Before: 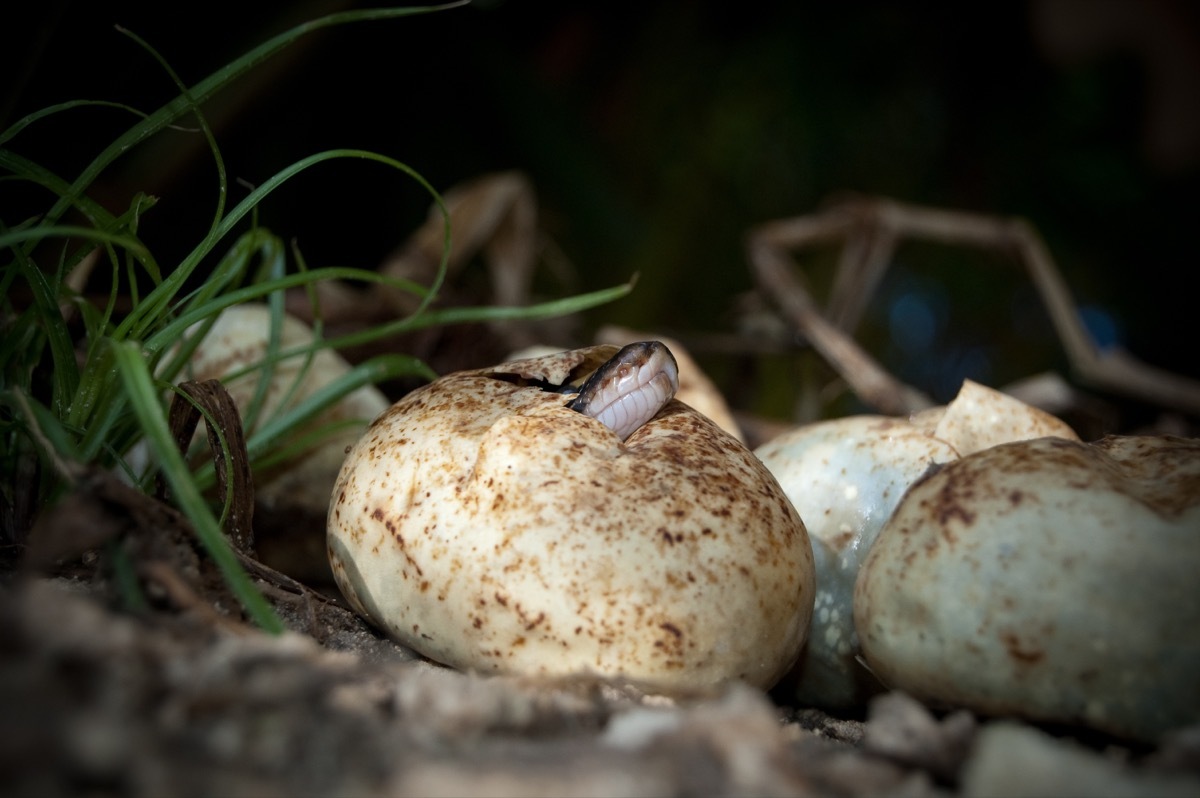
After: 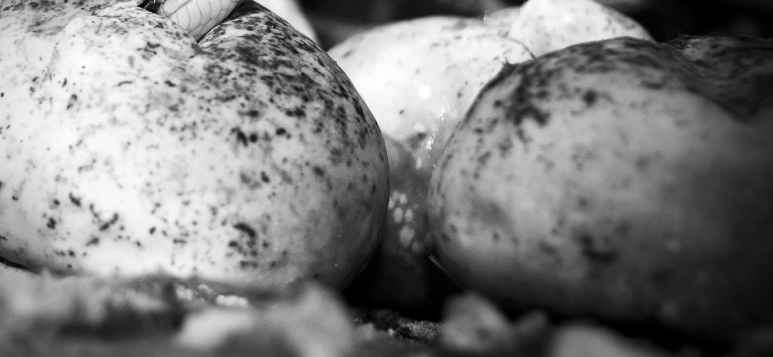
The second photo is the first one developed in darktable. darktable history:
monochrome: on, module defaults
contrast brightness saturation: contrast 0.28
exposure: exposure 0.128 EV, compensate highlight preservation false
white balance: red 0.983, blue 1.036
vignetting: unbound false
rgb curve: mode RGB, independent channels
crop and rotate: left 35.509%, top 50.238%, bottom 4.934%
